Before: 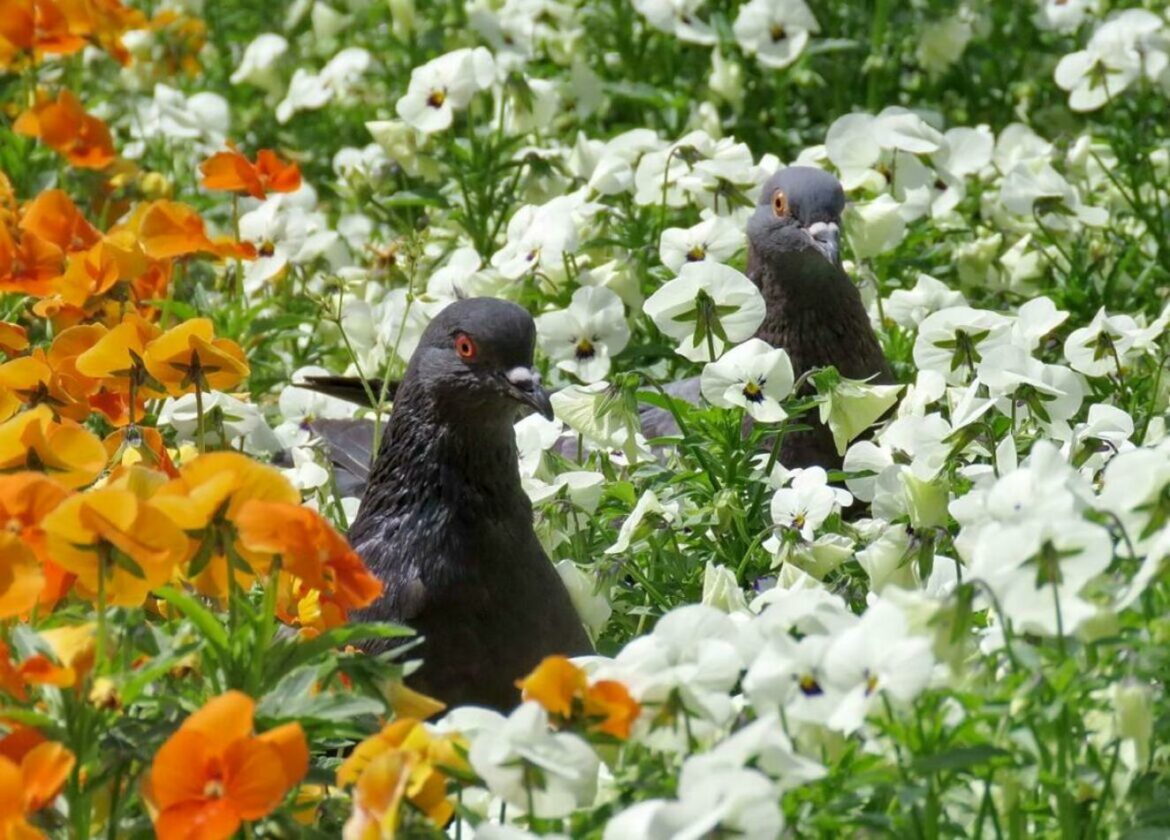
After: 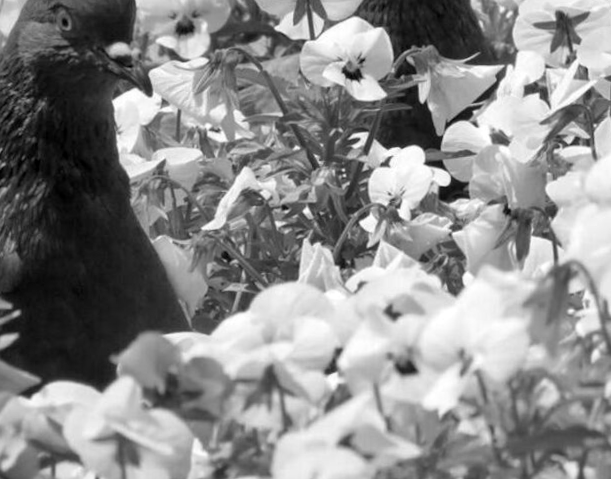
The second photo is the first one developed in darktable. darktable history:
crop: left 34.479%, top 38.822%, right 13.718%, bottom 5.172%
monochrome: a -6.99, b 35.61, size 1.4
color correction: highlights a* -5.94, highlights b* 9.48, shadows a* 10.12, shadows b* 23.94
exposure: compensate highlight preservation false
white balance: red 0.986, blue 1.01
rotate and perspective: rotation 0.8°, automatic cropping off
local contrast: mode bilateral grid, contrast 20, coarseness 50, detail 120%, midtone range 0.2
